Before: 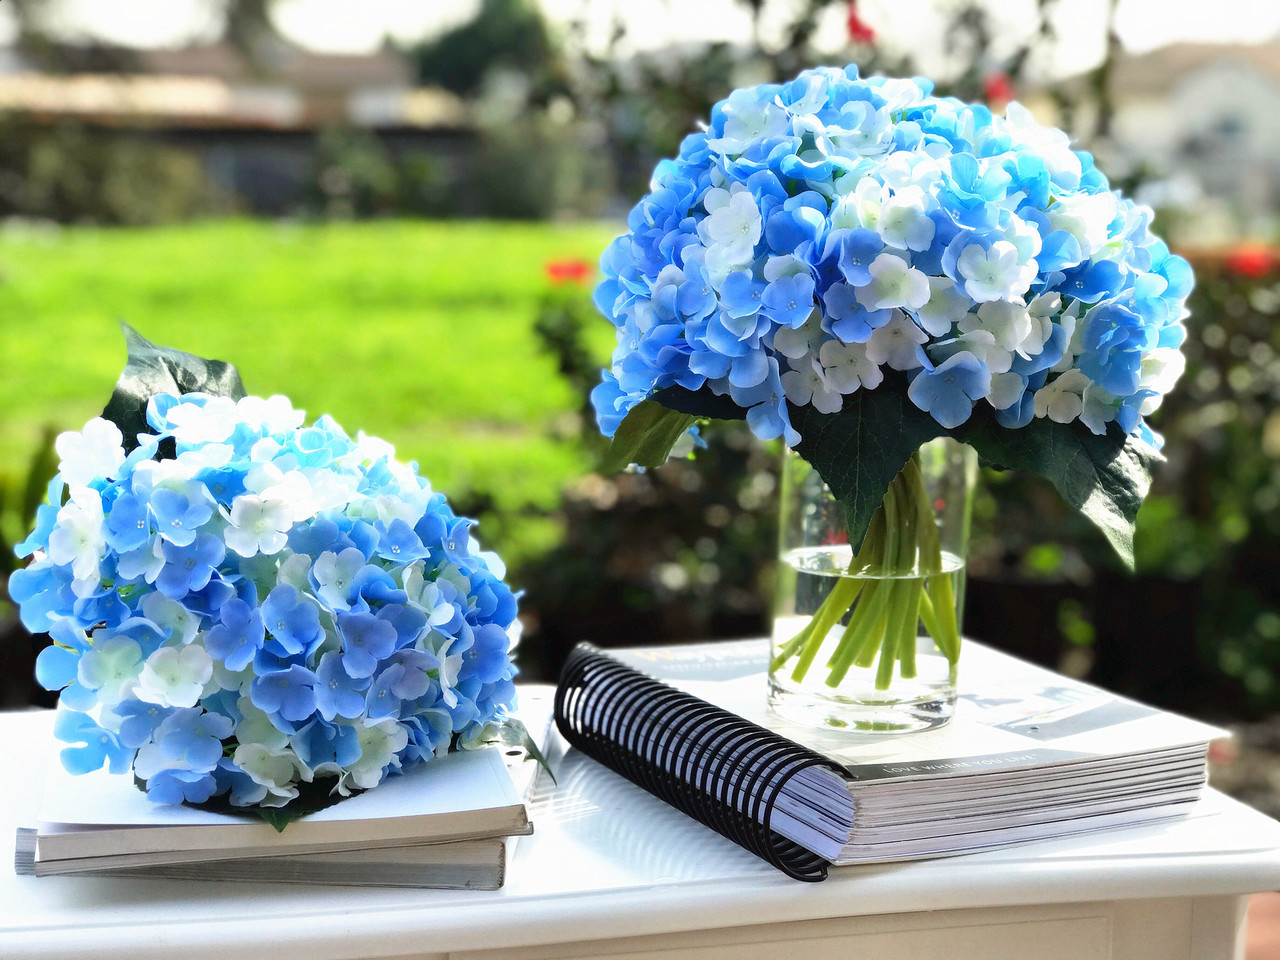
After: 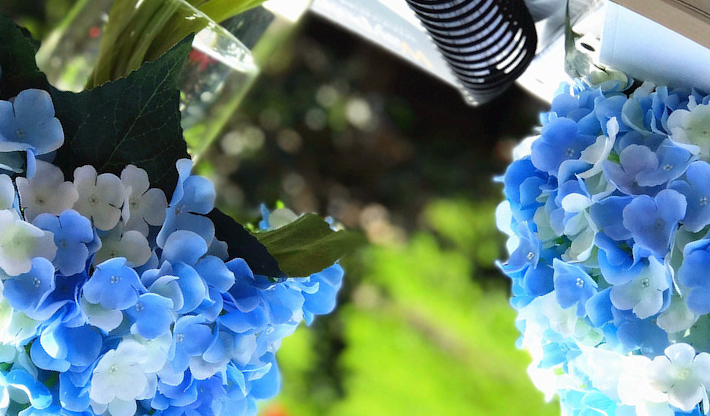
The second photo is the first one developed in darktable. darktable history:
crop and rotate: angle 147.99°, left 9.195%, top 15.667%, right 4.524%, bottom 16.958%
